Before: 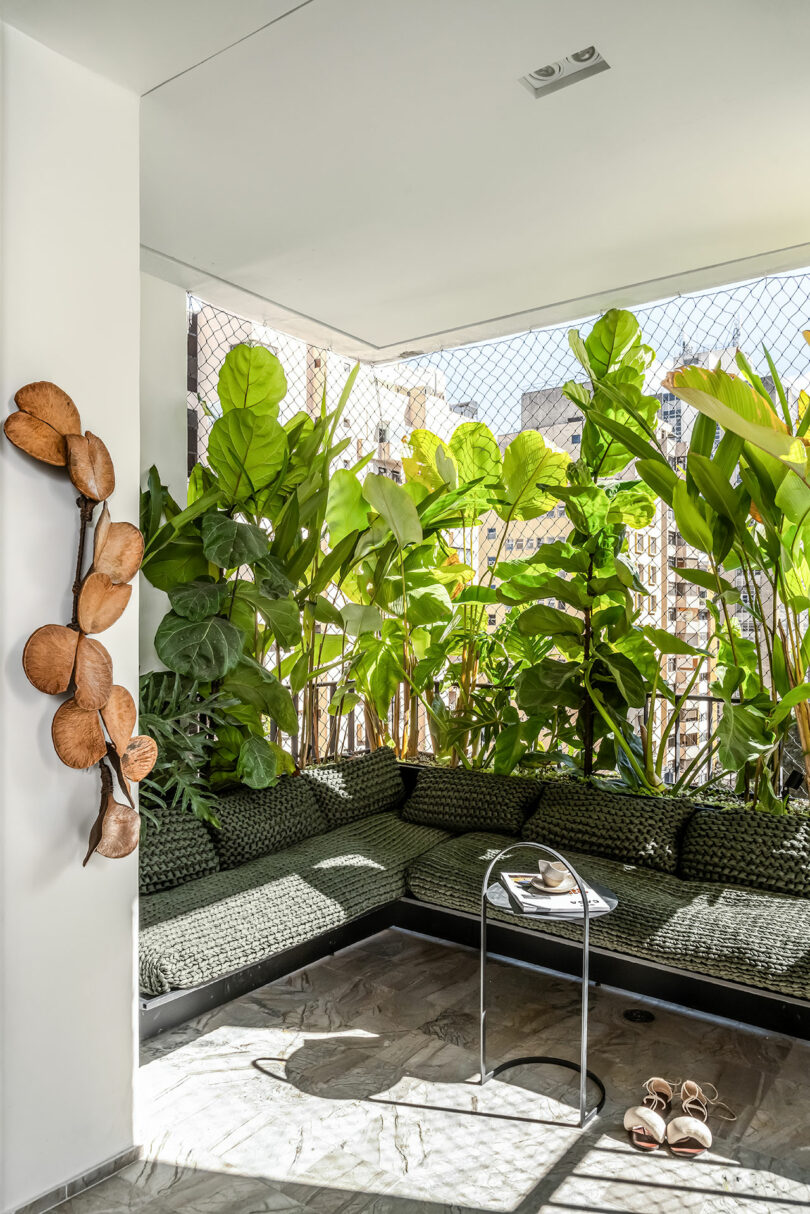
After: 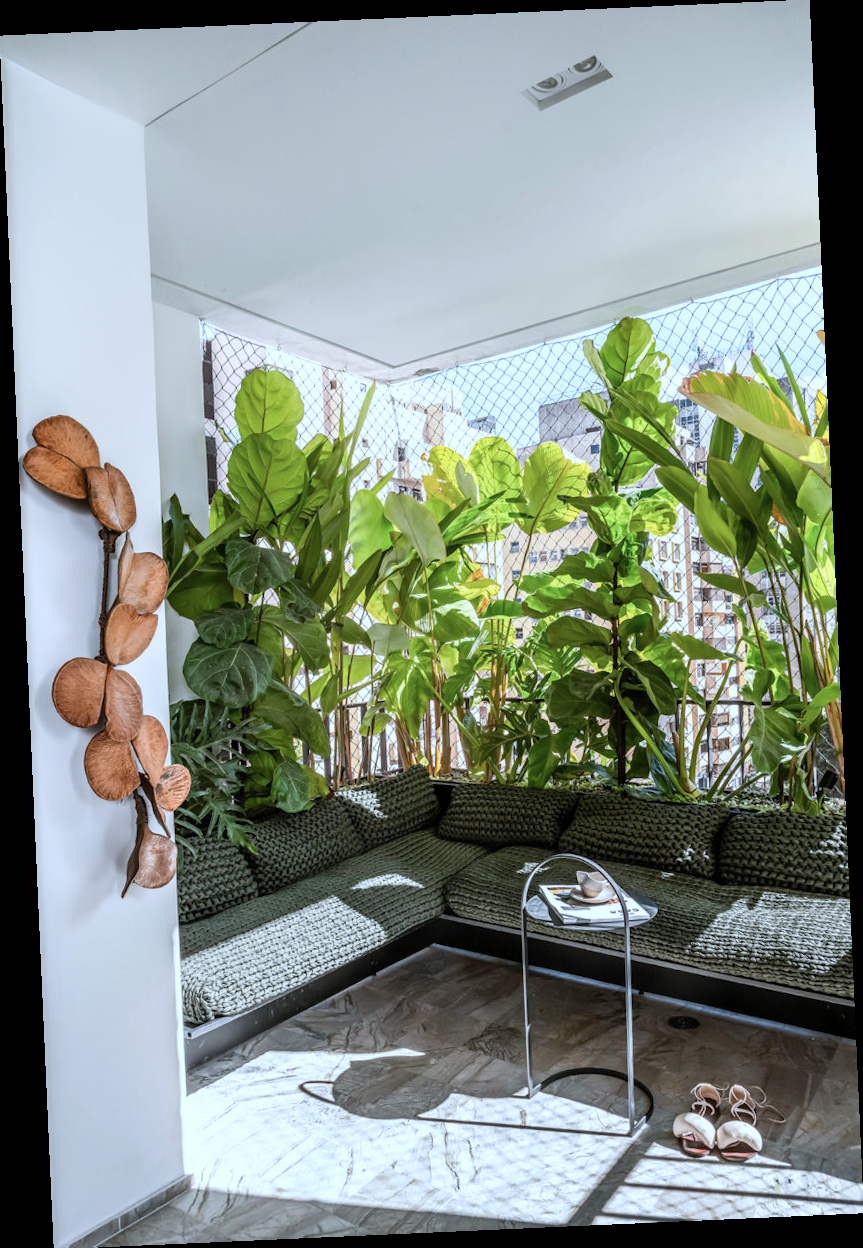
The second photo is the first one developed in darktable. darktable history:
rotate and perspective: rotation -2.56°, automatic cropping off
color correction: highlights a* -2.24, highlights b* -18.1
